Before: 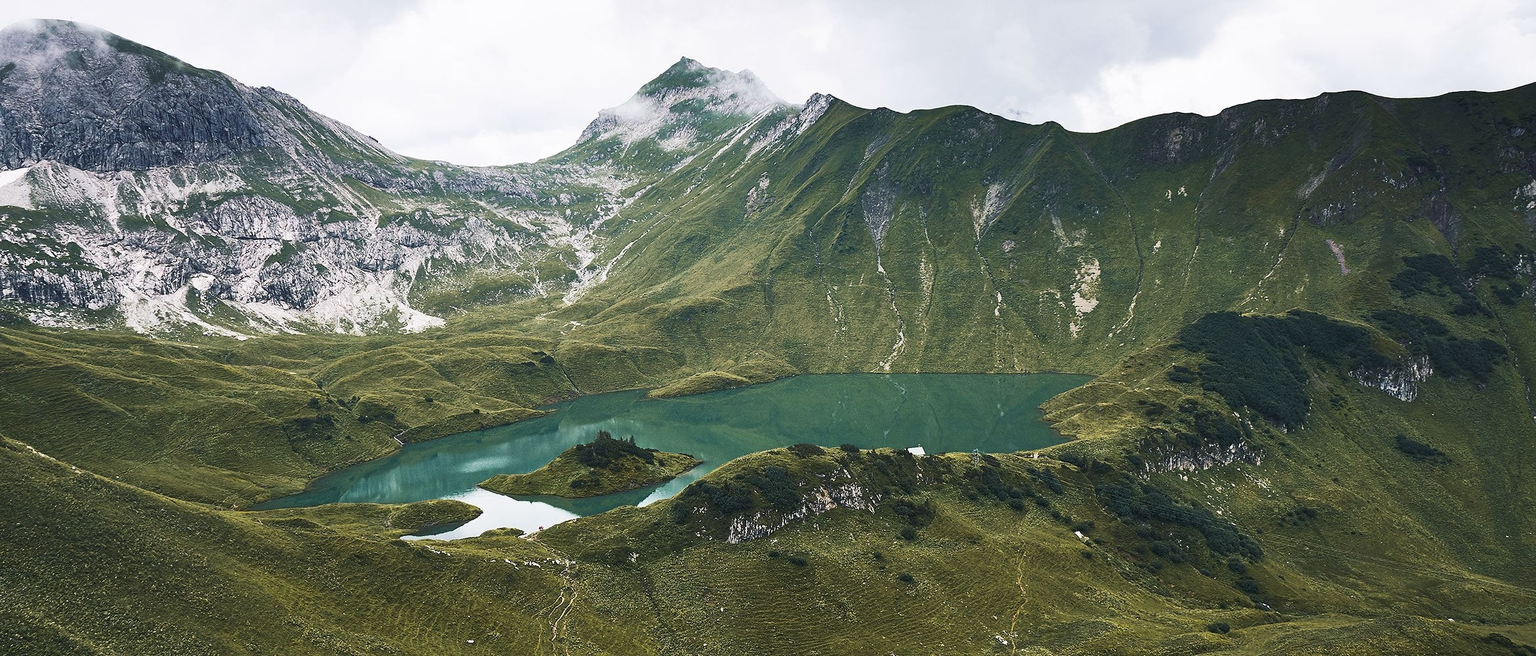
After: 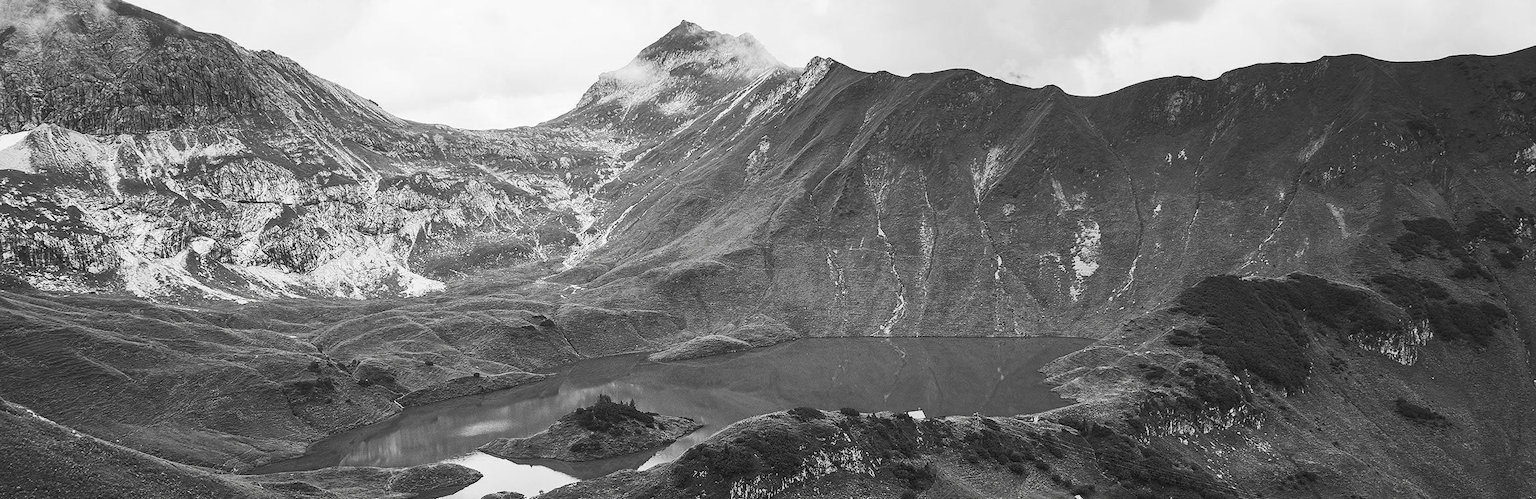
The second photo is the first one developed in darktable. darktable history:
crop: top 5.641%, bottom 18.217%
tone equalizer: on, module defaults
local contrast: detail 110%
contrast brightness saturation: saturation -0.995
